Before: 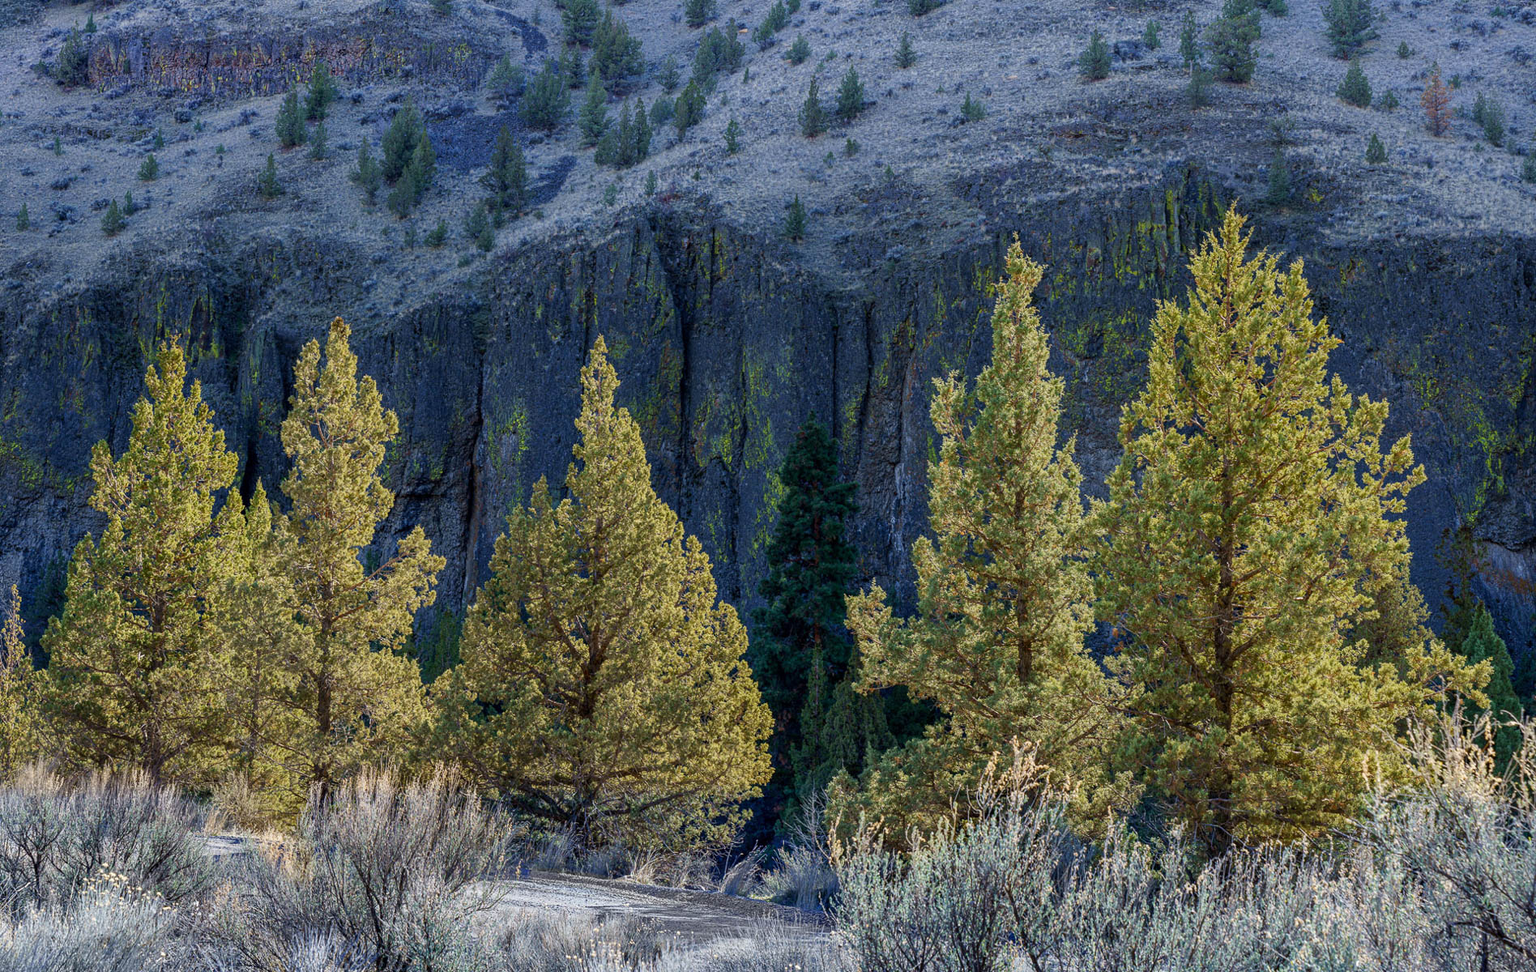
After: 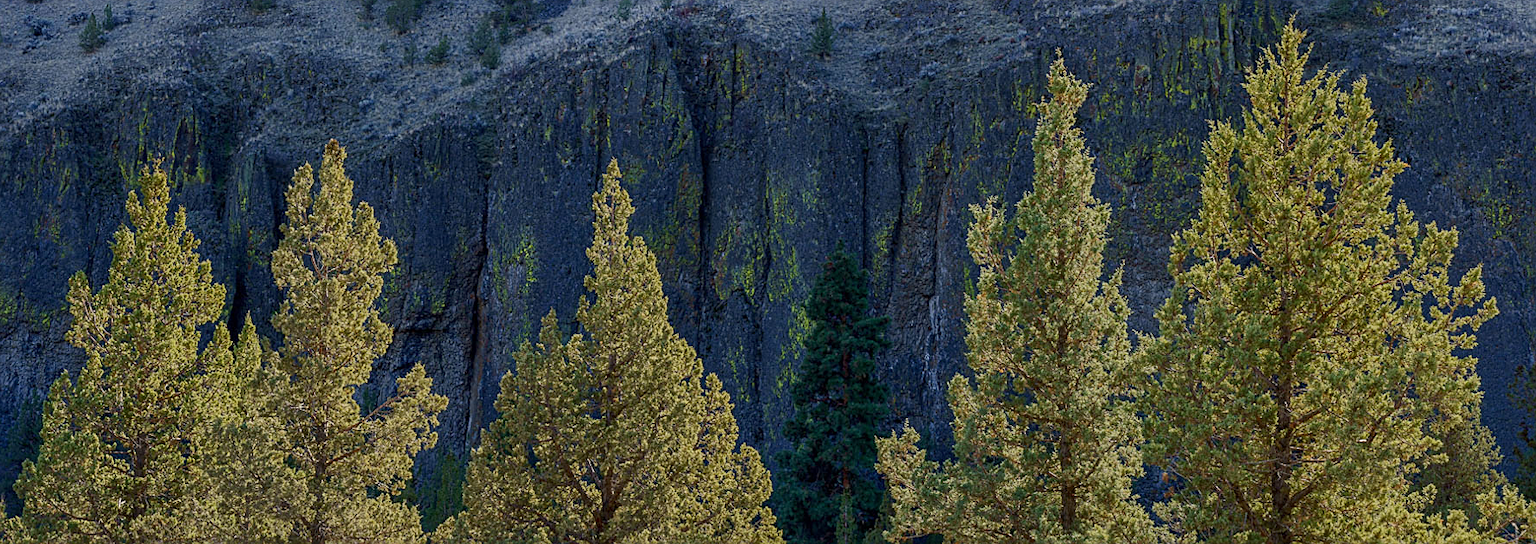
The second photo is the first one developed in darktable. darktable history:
sharpen: on, module defaults
crop: left 1.811%, top 19.296%, right 4.787%, bottom 28.373%
tone equalizer: -8 EV 0.25 EV, -7 EV 0.409 EV, -6 EV 0.398 EV, -5 EV 0.235 EV, -3 EV -0.261 EV, -2 EV -0.422 EV, -1 EV -0.422 EV, +0 EV -0.257 EV
contrast brightness saturation: contrast 0.073
